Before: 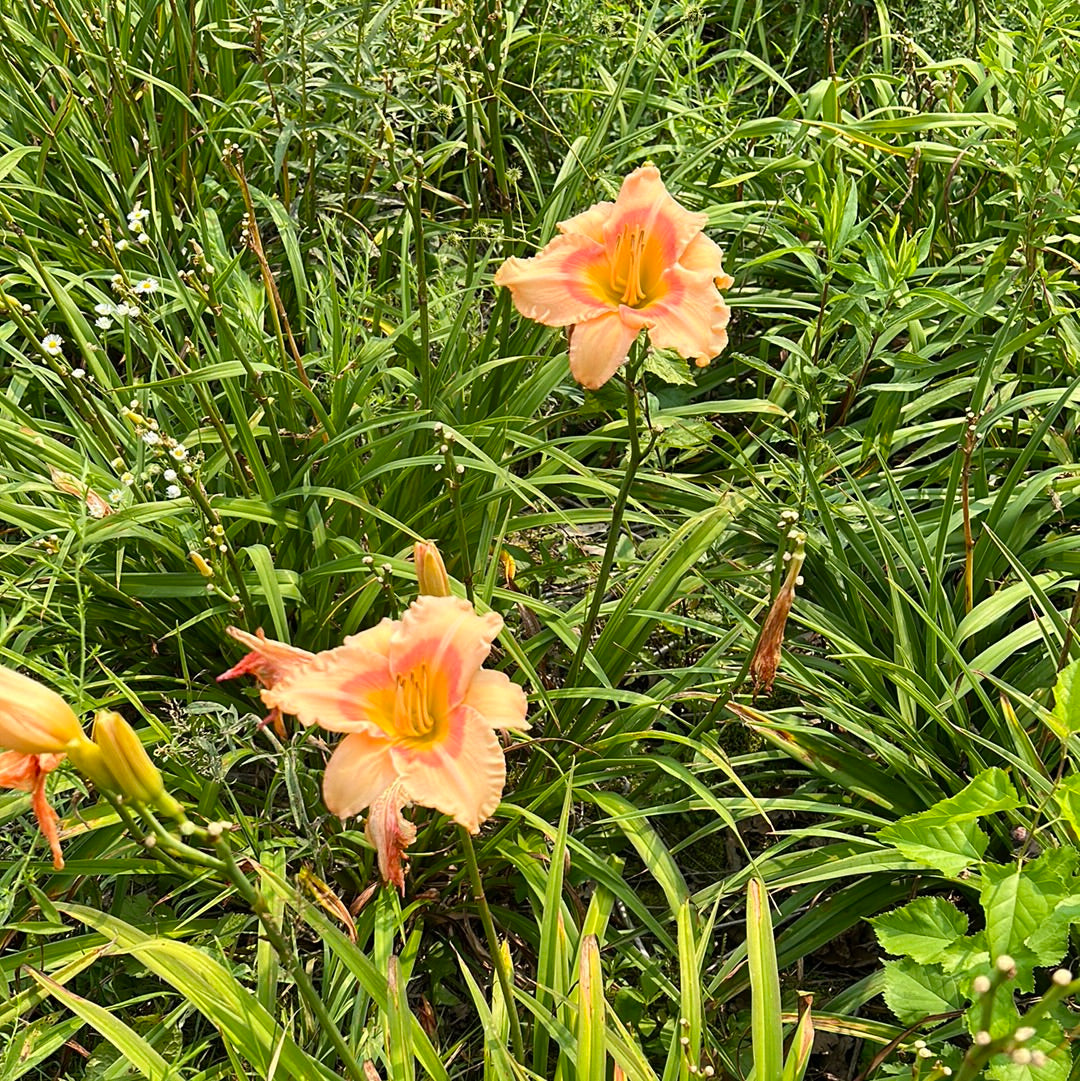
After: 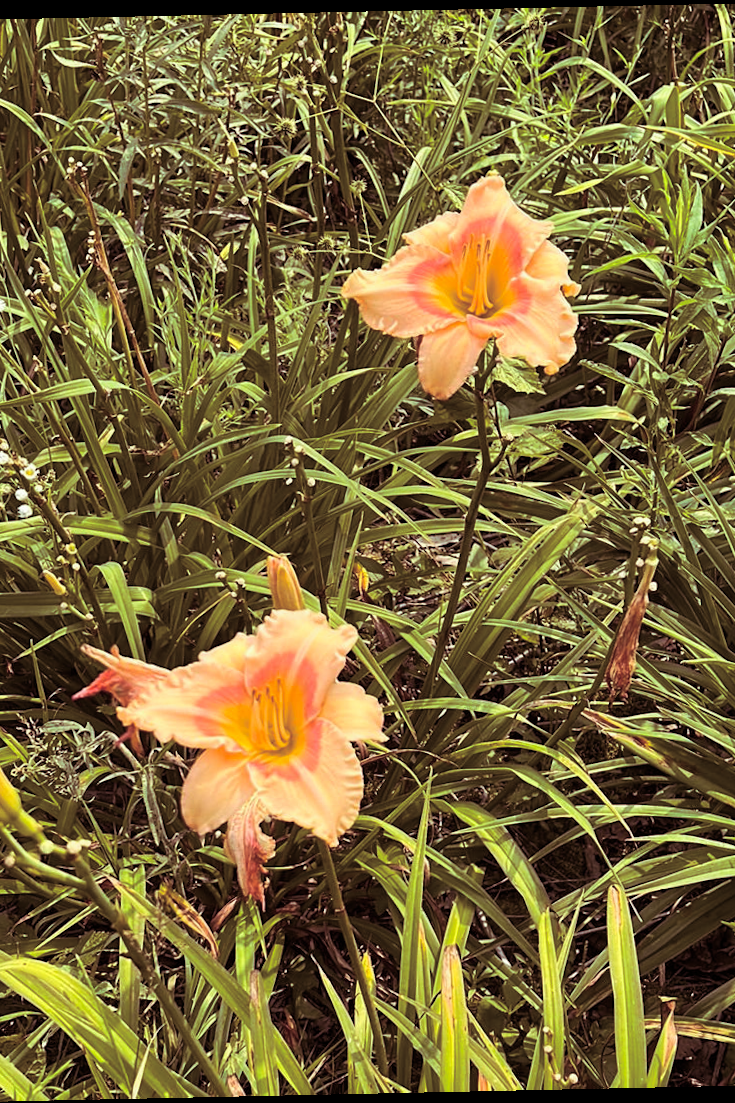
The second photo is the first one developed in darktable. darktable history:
split-toning: on, module defaults
crop and rotate: left 14.436%, right 18.898%
rotate and perspective: rotation -1.24°, automatic cropping off
